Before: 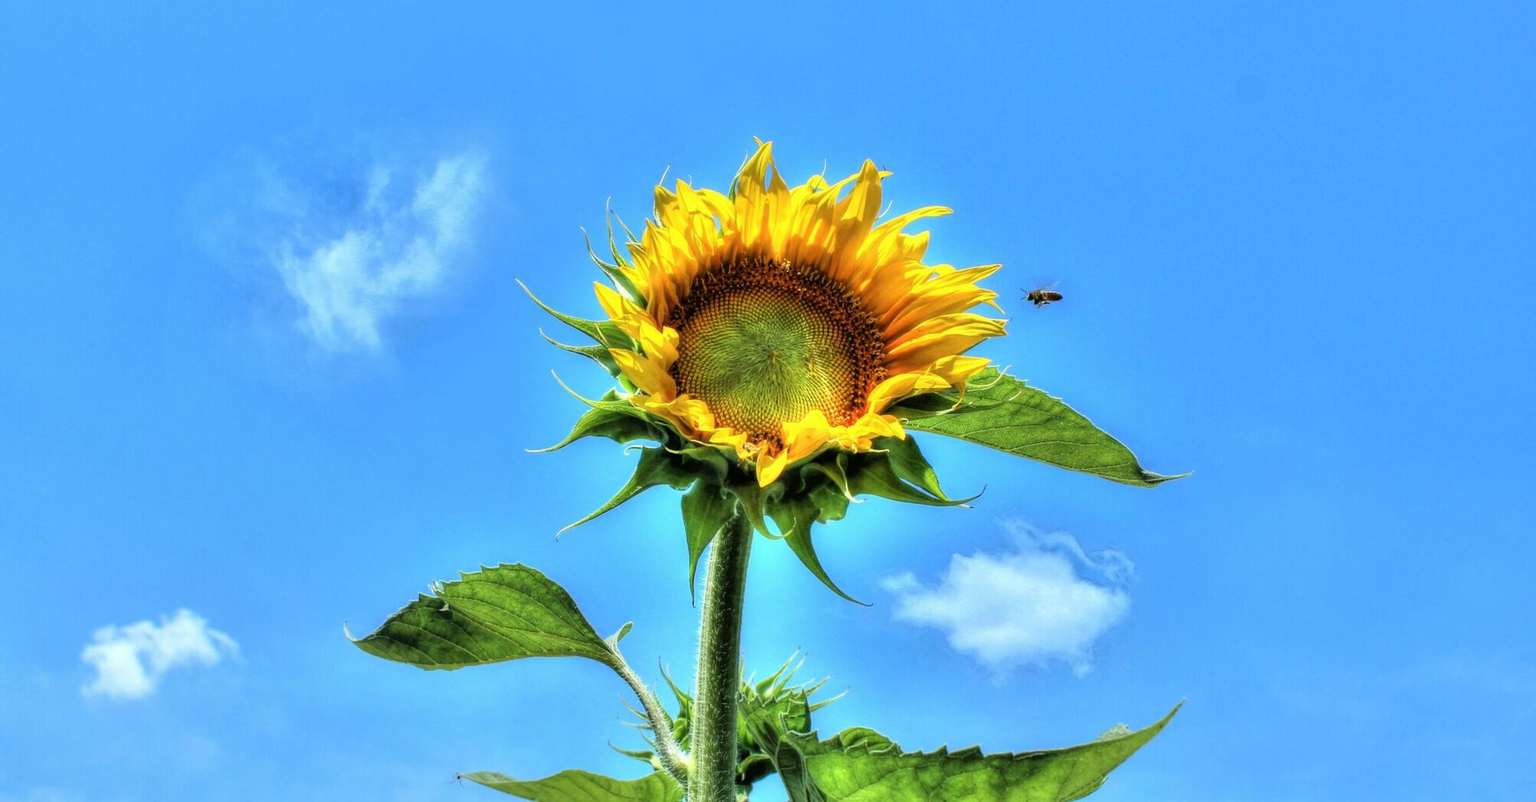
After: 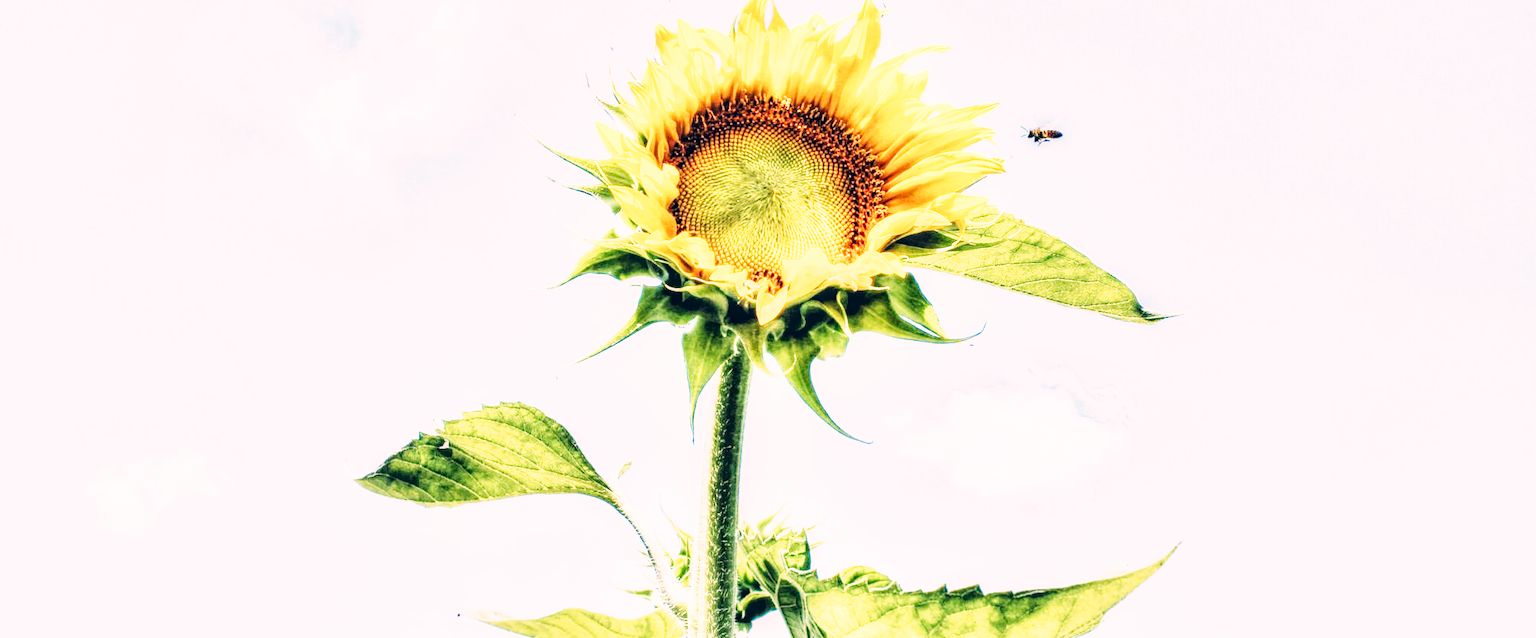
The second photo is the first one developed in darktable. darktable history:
crop and rotate: top 20.299%
color correction: highlights a* 14.44, highlights b* 5.67, shadows a* -6.01, shadows b* -15.63, saturation 0.825
exposure: exposure 0.939 EV, compensate exposure bias true, compensate highlight preservation false
local contrast: detail 130%
base curve: curves: ch0 [(0, 0) (0.007, 0.004) (0.027, 0.03) (0.046, 0.07) (0.207, 0.54) (0.442, 0.872) (0.673, 0.972) (1, 1)], preserve colors none
